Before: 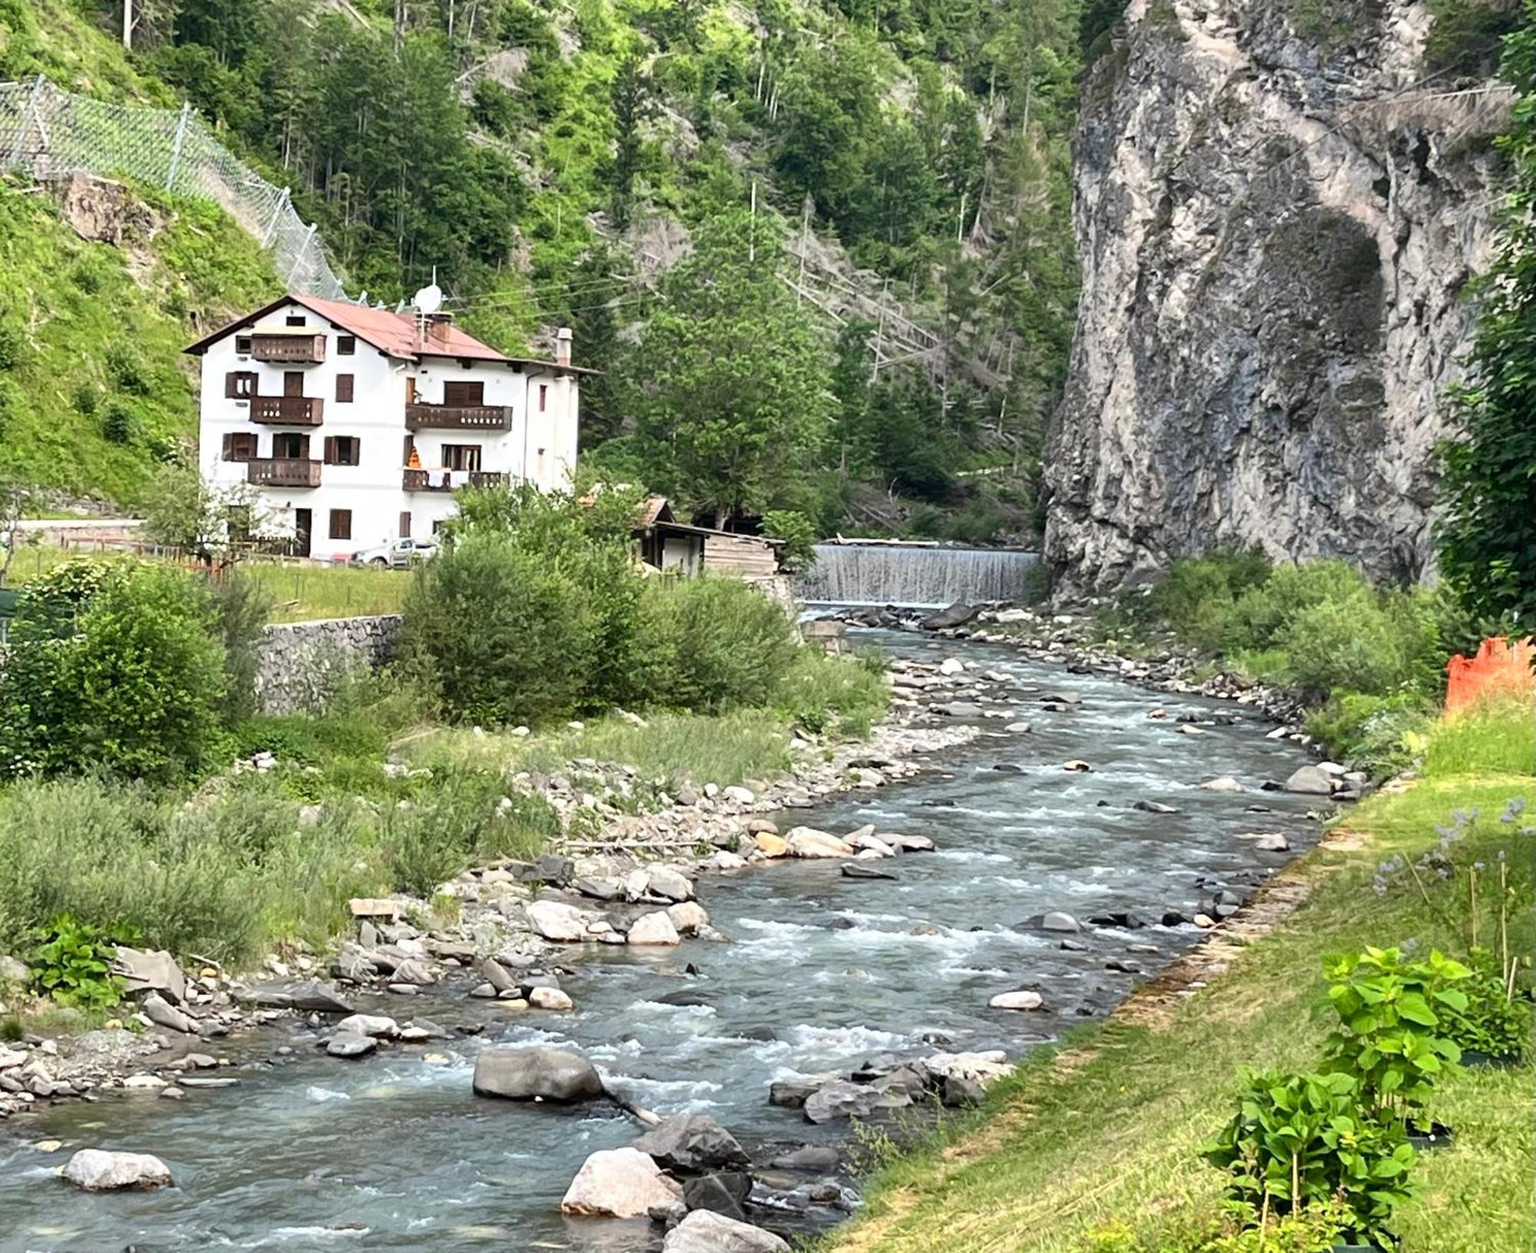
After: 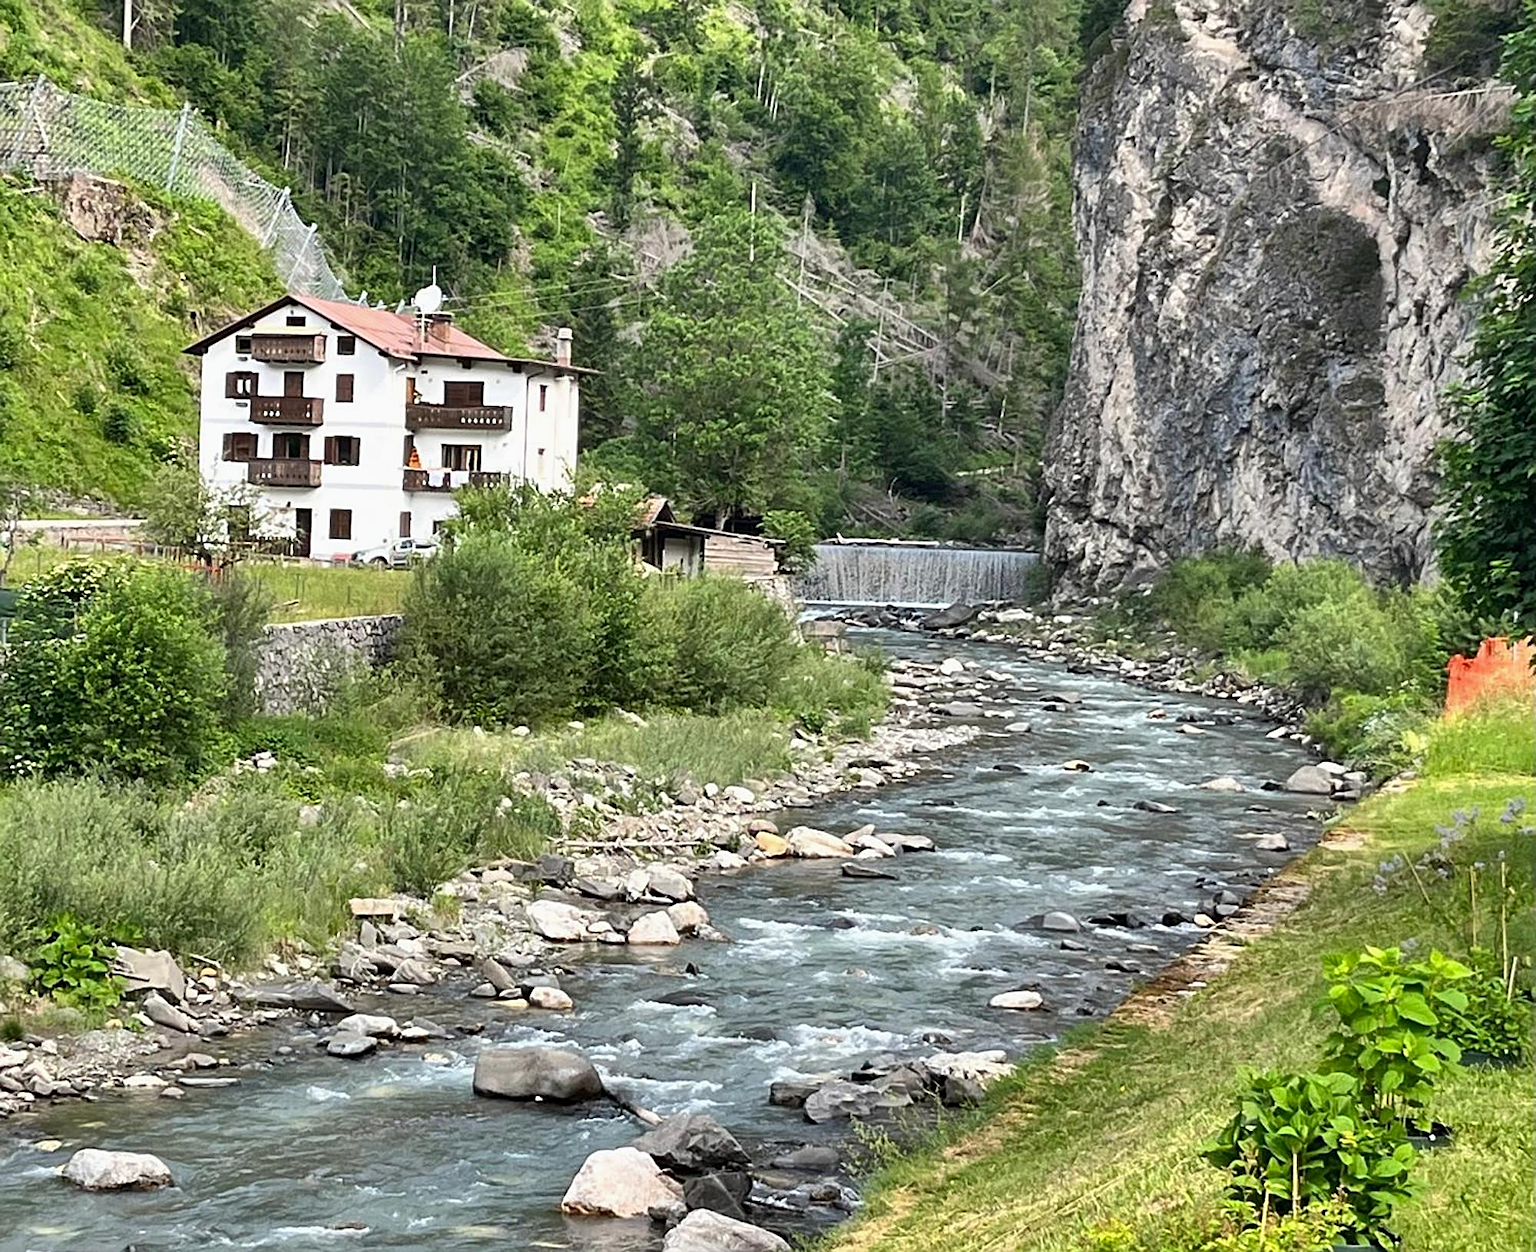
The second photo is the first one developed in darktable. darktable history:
sharpen: on, module defaults
shadows and highlights: shadows 43.71, white point adjustment -1.46, soften with gaussian
